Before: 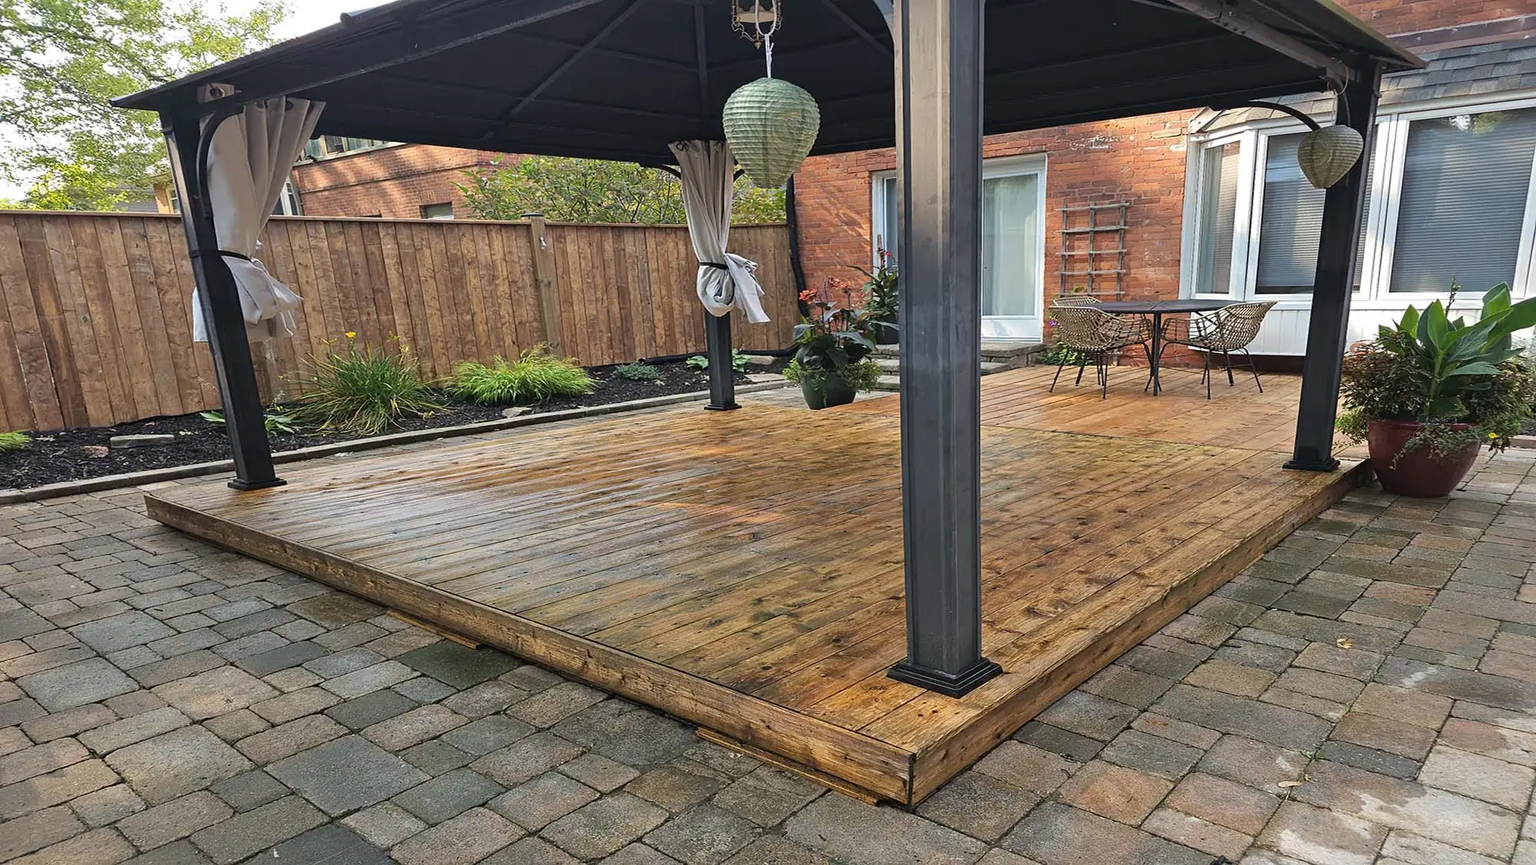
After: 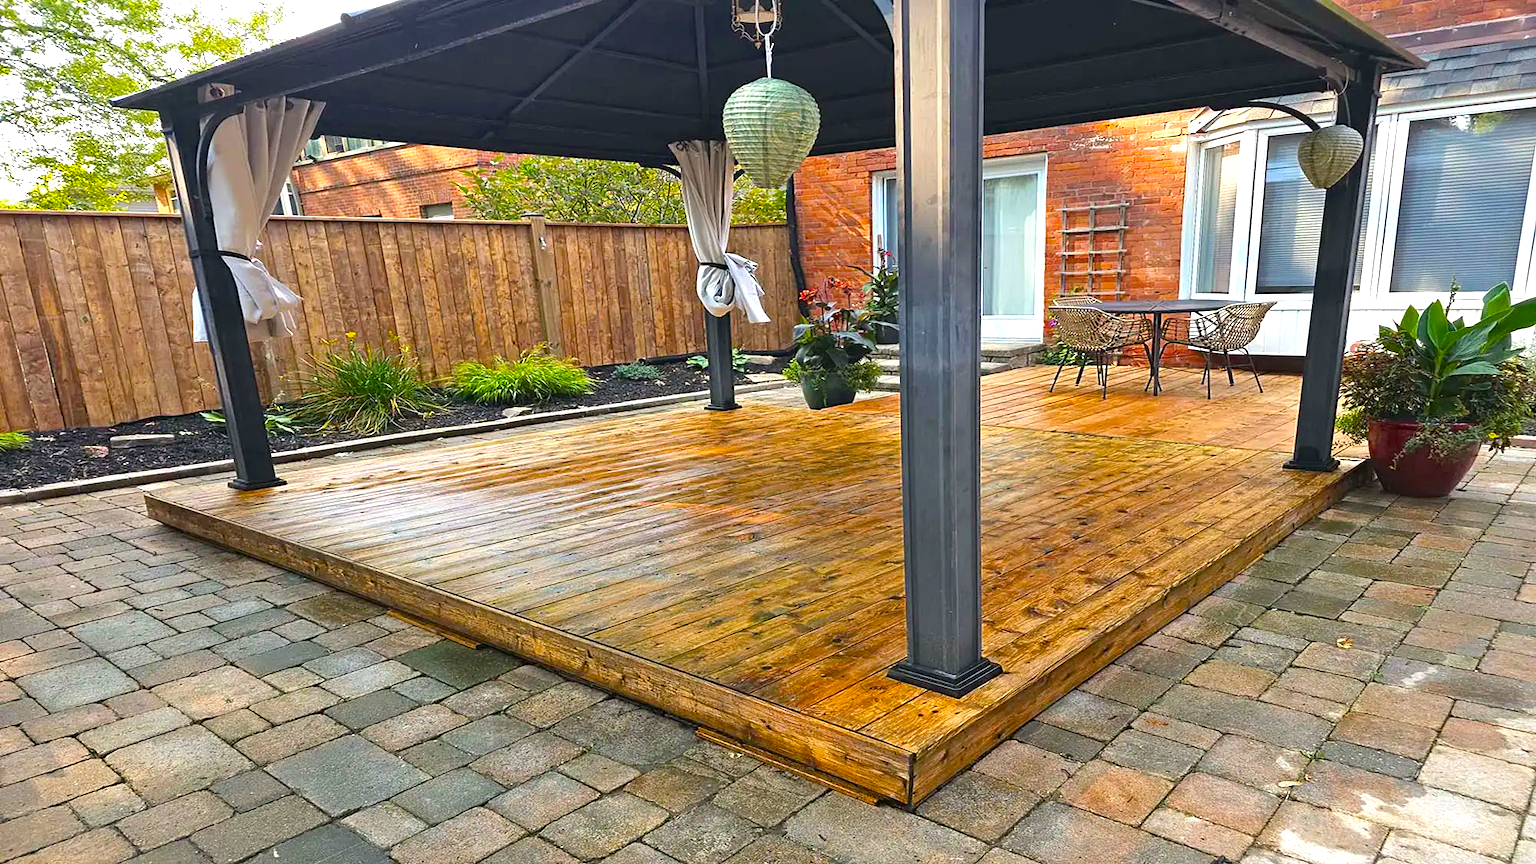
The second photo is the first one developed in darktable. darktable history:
color balance rgb: linear chroma grading › global chroma 1.691%, linear chroma grading › mid-tones -0.843%, perceptual saturation grading › global saturation 31.282%, perceptual brilliance grading › global brilliance 12.278%, global vibrance 16.826%, saturation formula JzAzBz (2021)
exposure: exposure 0.524 EV, compensate highlight preservation false
